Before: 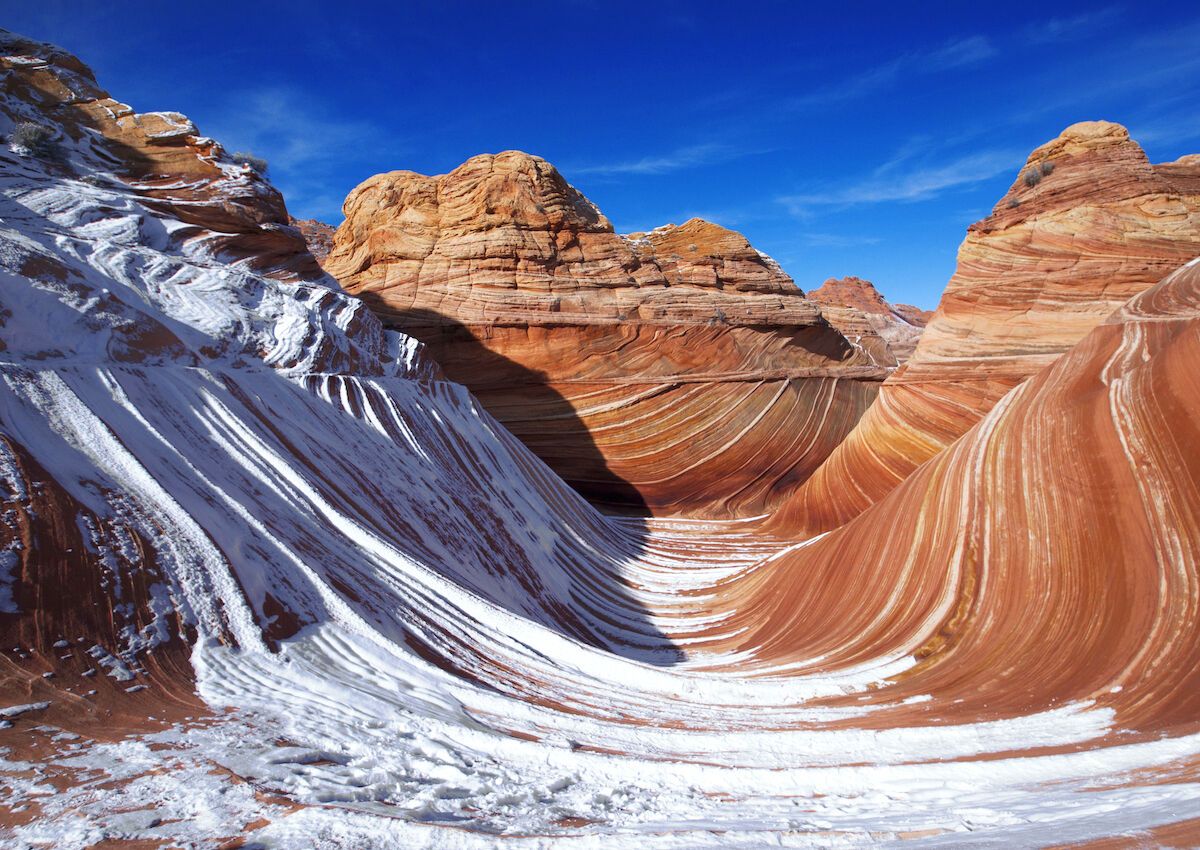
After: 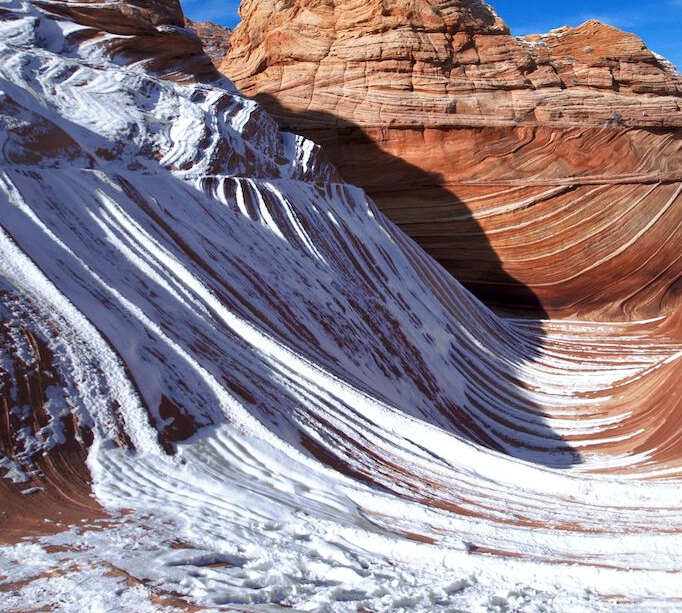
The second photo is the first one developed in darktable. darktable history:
local contrast: mode bilateral grid, contrast 21, coarseness 50, detail 119%, midtone range 0.2
color zones: curves: ch1 [(0, 0.455) (0.063, 0.455) (0.286, 0.495) (0.429, 0.5) (0.571, 0.5) (0.714, 0.5) (0.857, 0.5) (1, 0.455)]; ch2 [(0, 0.532) (0.063, 0.521) (0.233, 0.447) (0.429, 0.489) (0.571, 0.5) (0.714, 0.5) (0.857, 0.5) (1, 0.532)]
crop: left 8.746%, top 23.404%, right 34.394%, bottom 4.453%
